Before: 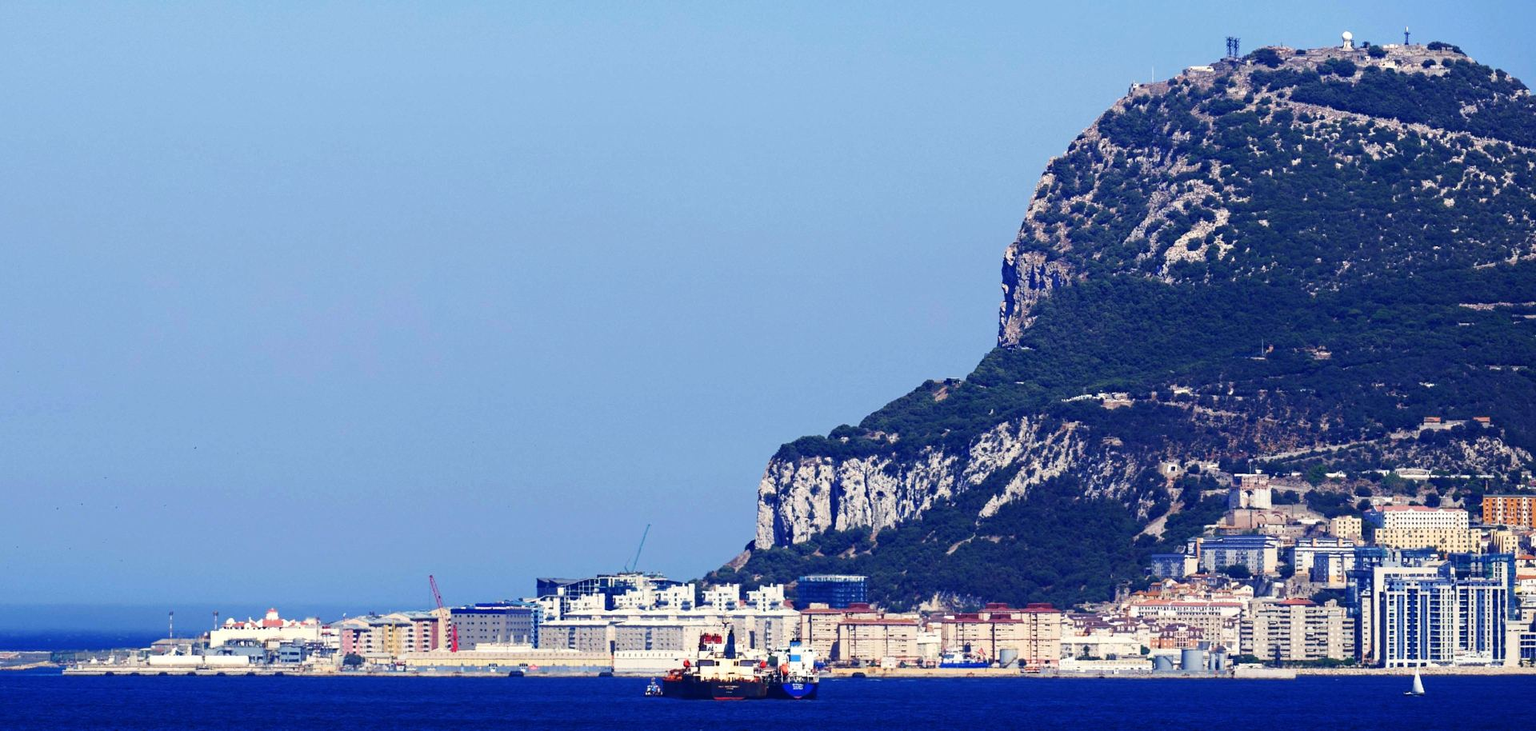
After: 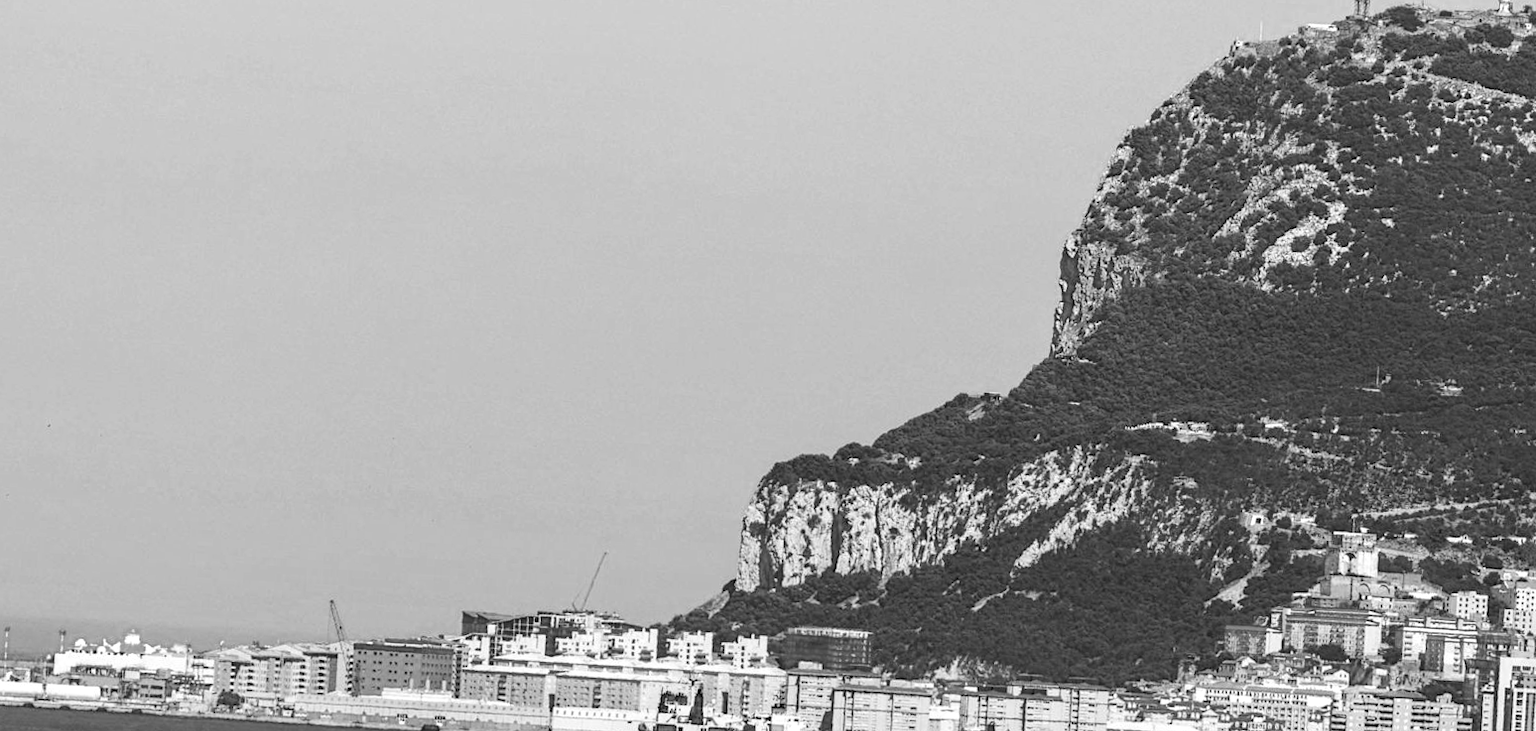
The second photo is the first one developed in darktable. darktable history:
color calibration: output gray [0.31, 0.36, 0.33, 0], gray › normalize channels true, illuminant same as pipeline (D50), adaptation XYZ, x 0.346, y 0.359, gamut compression 0
local contrast: detail 130%
white balance: red 0.948, green 1.02, blue 1.176
color balance: input saturation 80.07%
crop and rotate: angle -3.27°, left 5.211%, top 5.211%, right 4.607%, bottom 4.607%
filmic rgb: middle gray luminance 18.42%, black relative exposure -11.45 EV, white relative exposure 2.55 EV, threshold 6 EV, target black luminance 0%, hardness 8.41, latitude 99%, contrast 1.084, shadows ↔ highlights balance 0.505%, add noise in highlights 0, preserve chrominance max RGB, color science v3 (2019), use custom middle-gray values true, iterations of high-quality reconstruction 0, contrast in highlights soft, enable highlight reconstruction true
